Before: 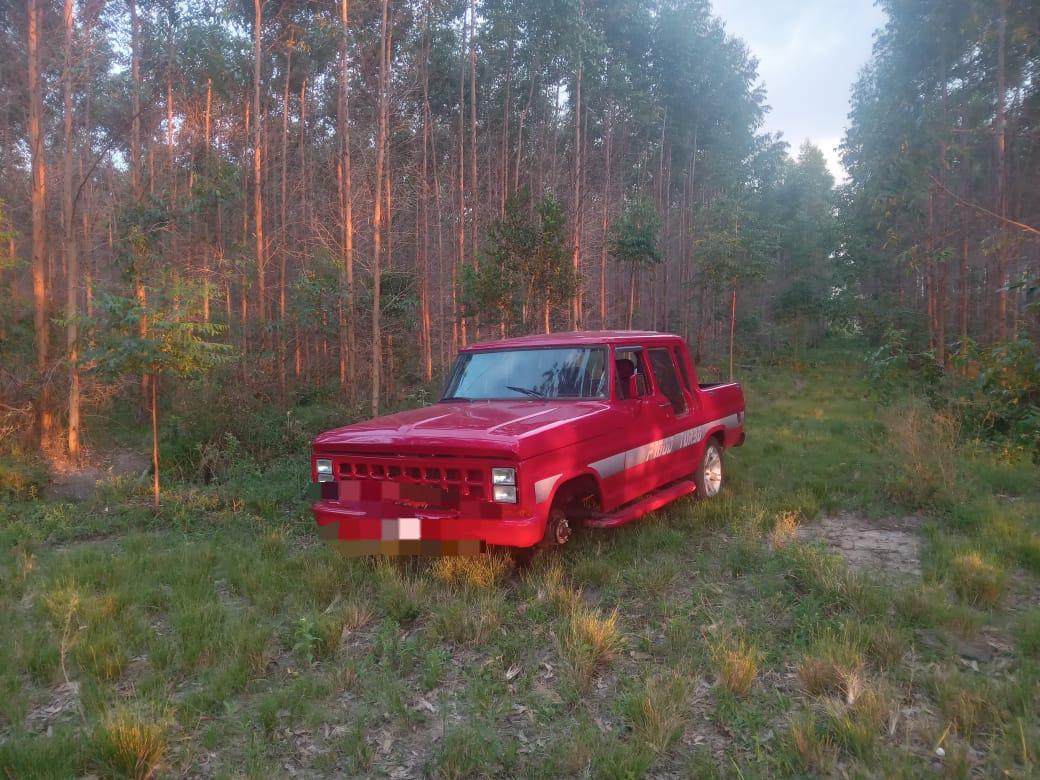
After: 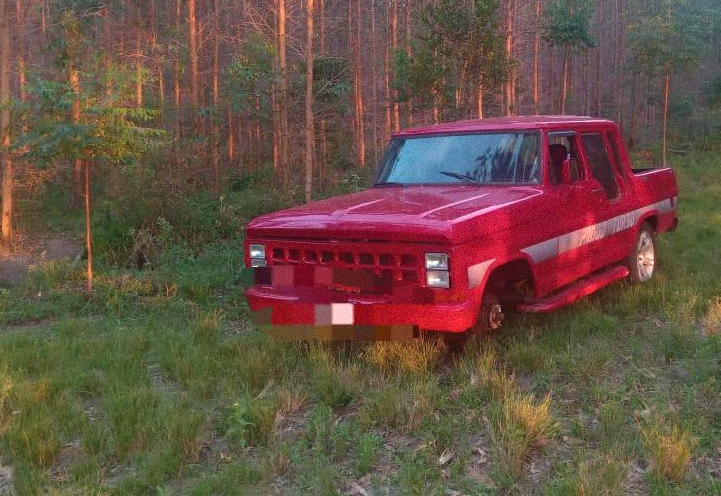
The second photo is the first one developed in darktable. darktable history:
crop: left 6.488%, top 27.668%, right 24.183%, bottom 8.656%
velvia: on, module defaults
grain: coarseness 0.47 ISO
